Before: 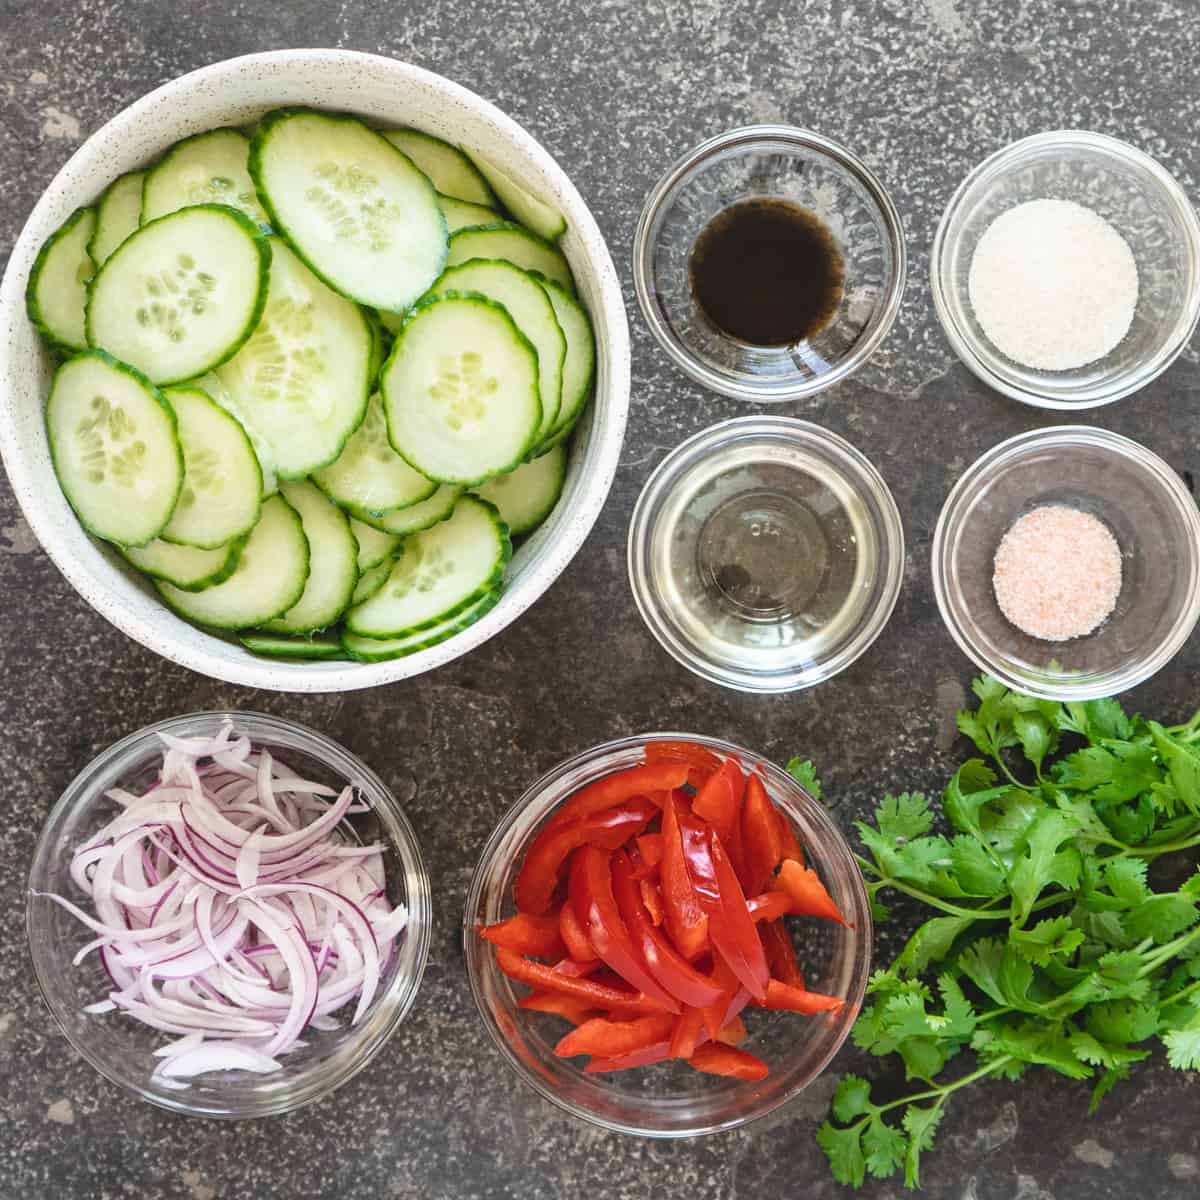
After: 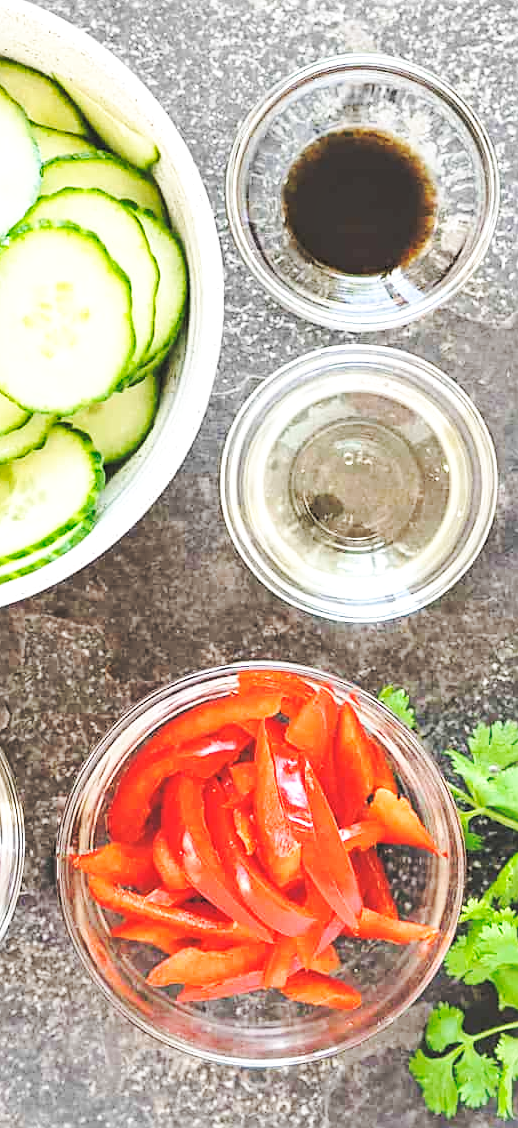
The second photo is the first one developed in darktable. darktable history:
crop: left 33.919%, top 5.973%, right 22.852%
shadows and highlights: radius 128.22, shadows 30.27, highlights -30.96, highlights color adjustment 39.73%, low approximation 0.01, soften with gaussian
base curve: curves: ch0 [(0, 0) (0.032, 0.037) (0.105, 0.228) (0.435, 0.76) (0.856, 0.983) (1, 1)], preserve colors none
levels: levels [0, 0.492, 0.984]
contrast brightness saturation: brightness 0.279
sharpen: amount 0.49
